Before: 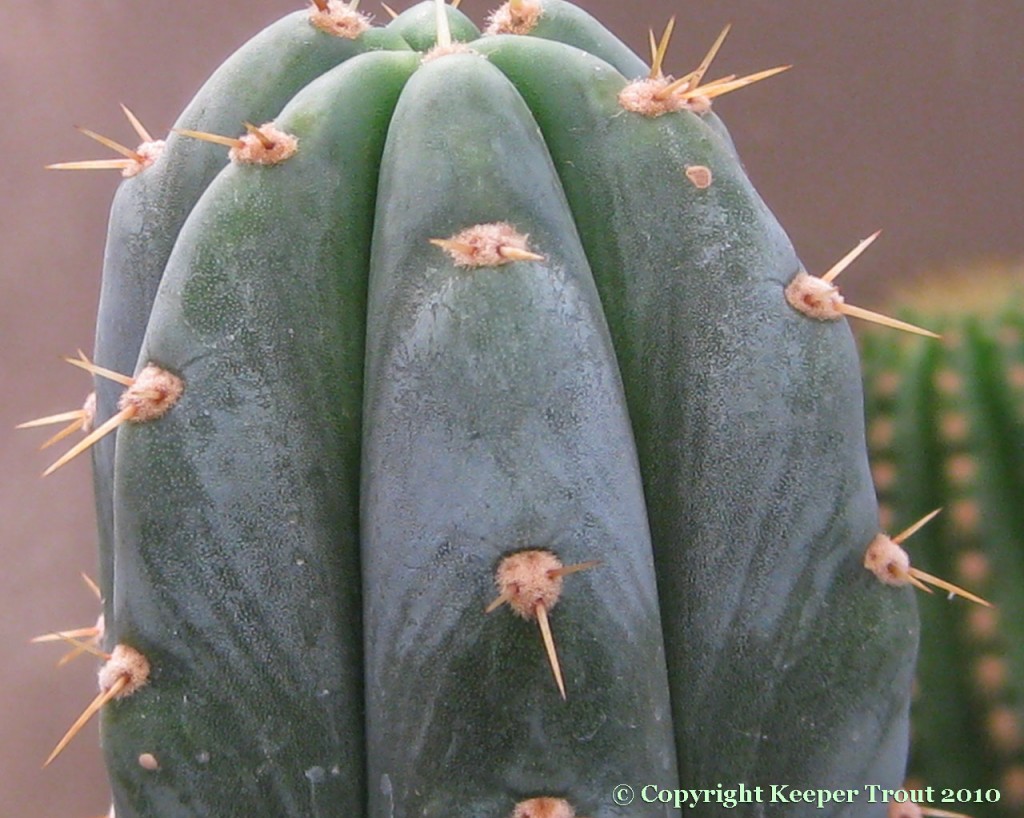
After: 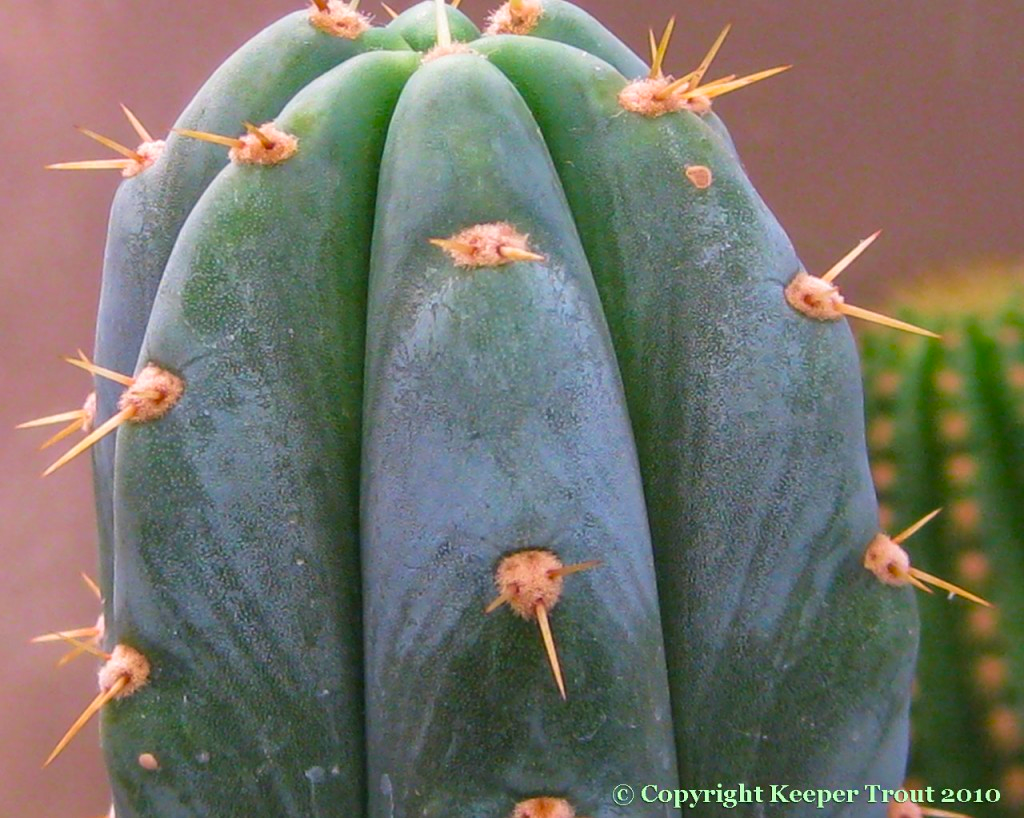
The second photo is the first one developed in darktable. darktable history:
color balance rgb: linear chroma grading › global chroma 15%, perceptual saturation grading › global saturation 30%
velvia: on, module defaults
